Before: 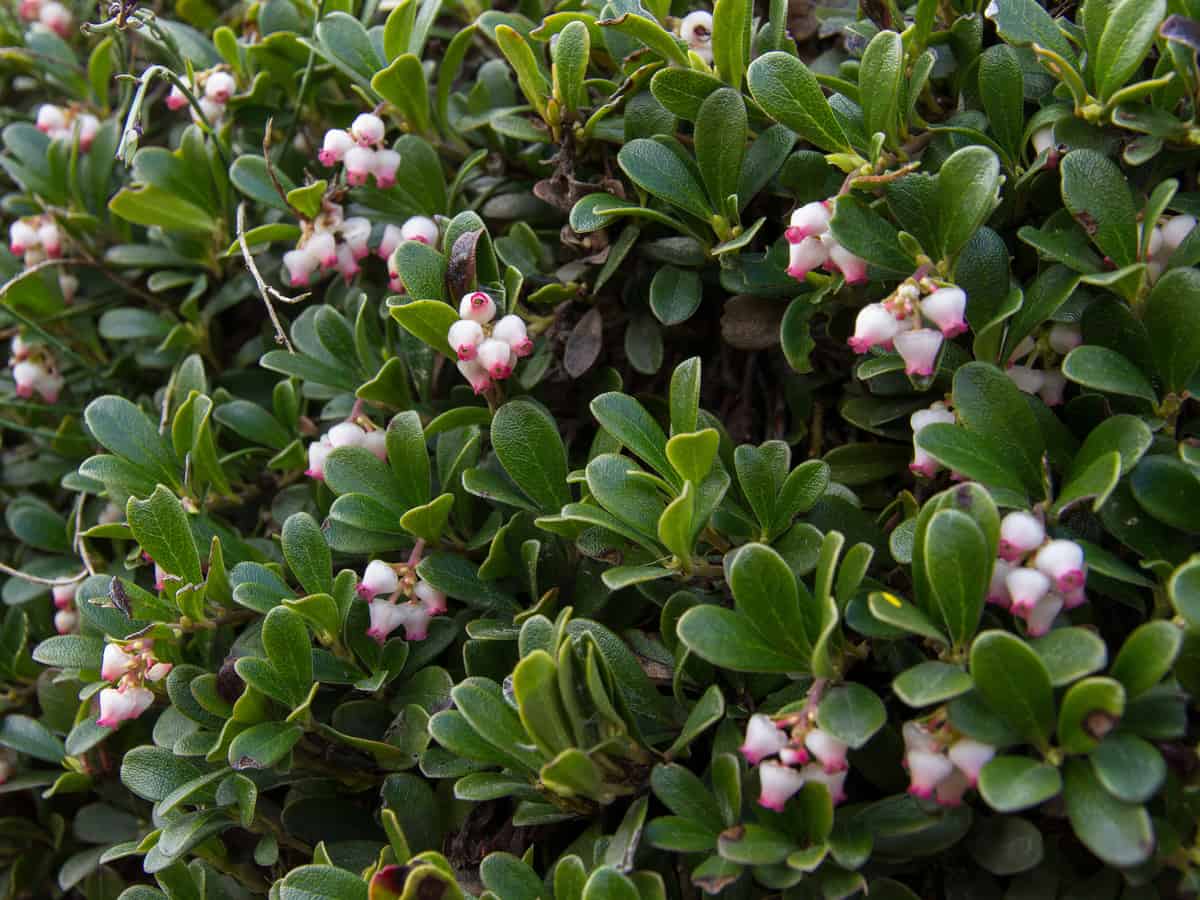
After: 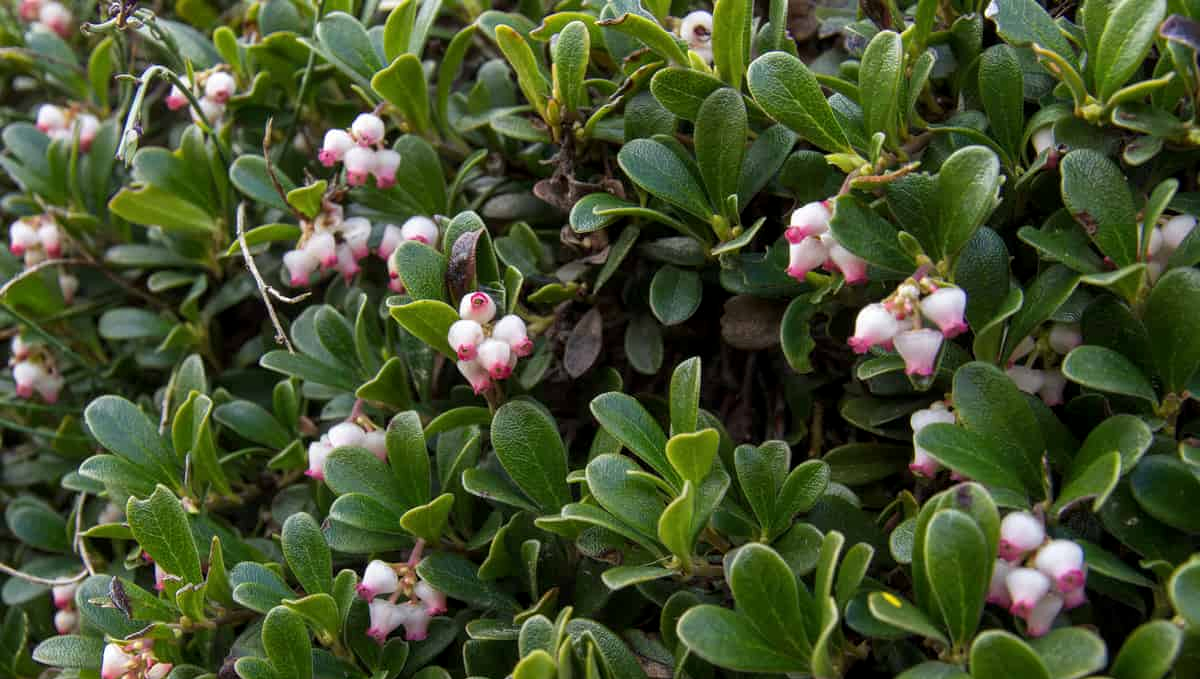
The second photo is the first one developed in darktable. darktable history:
crop: bottom 24.468%
local contrast: highlights 101%, shadows 99%, detail 120%, midtone range 0.2
